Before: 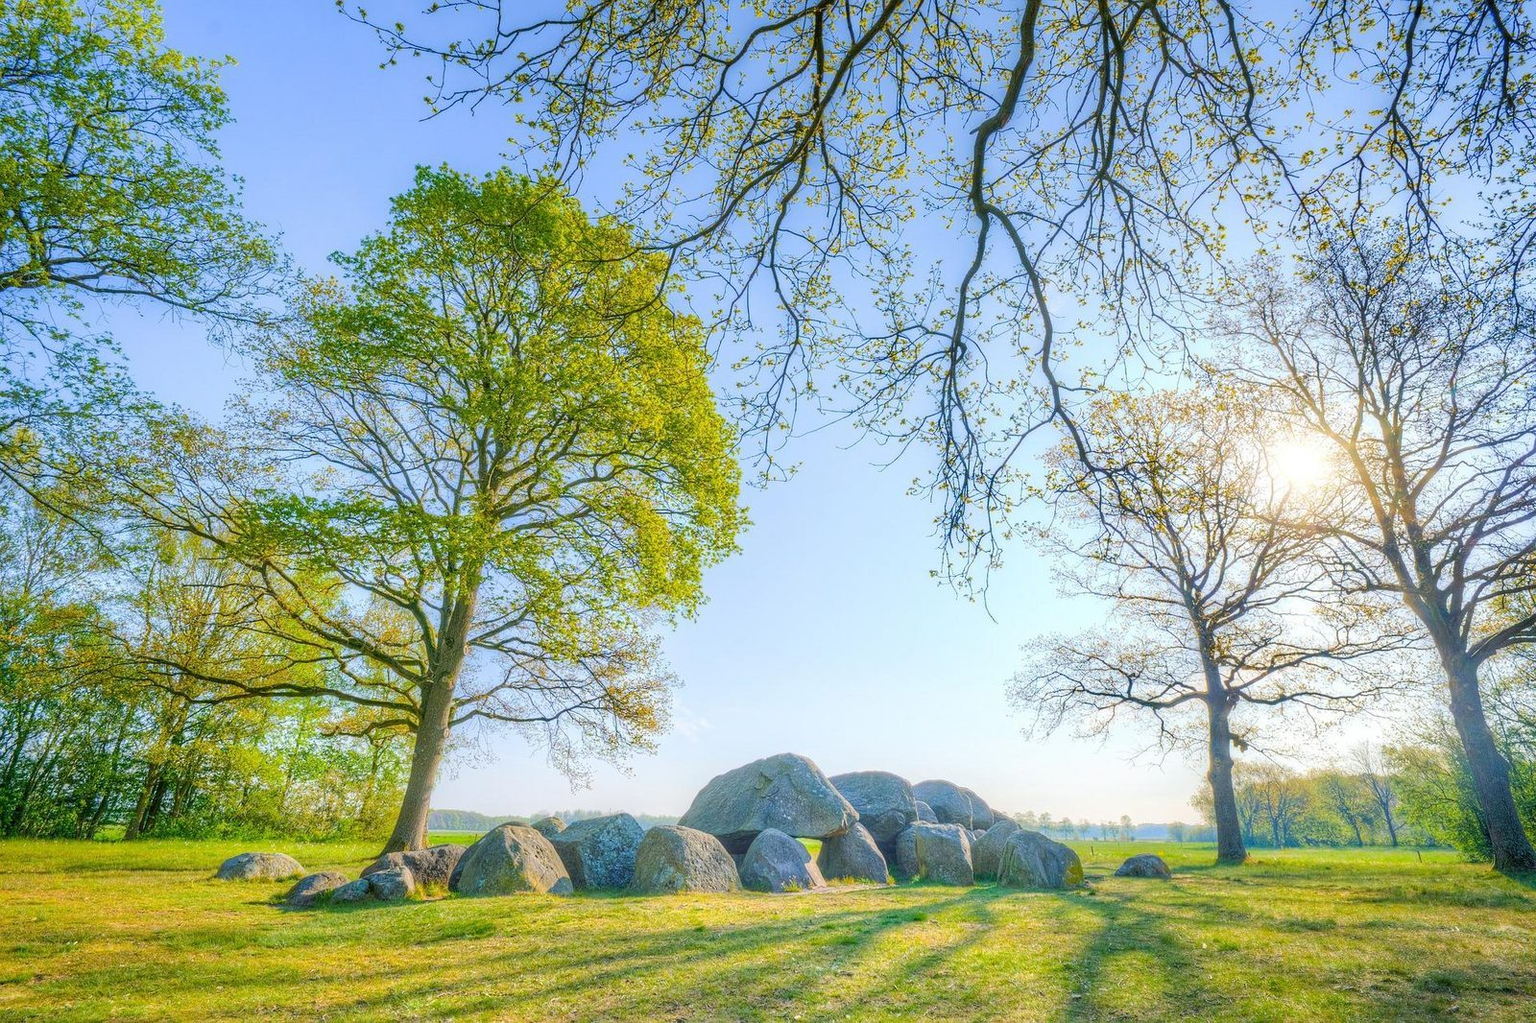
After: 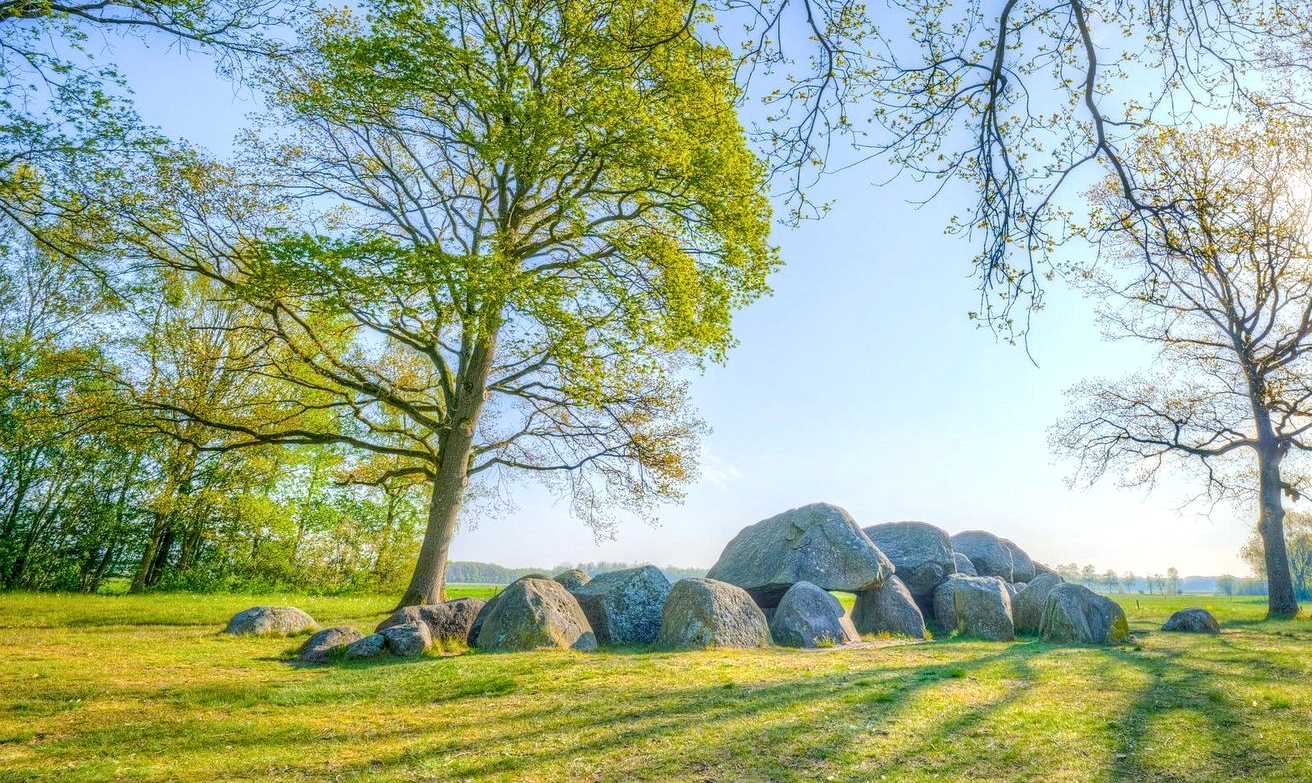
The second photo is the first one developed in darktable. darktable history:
crop: top 26.531%, right 17.959%
local contrast: detail 130%
